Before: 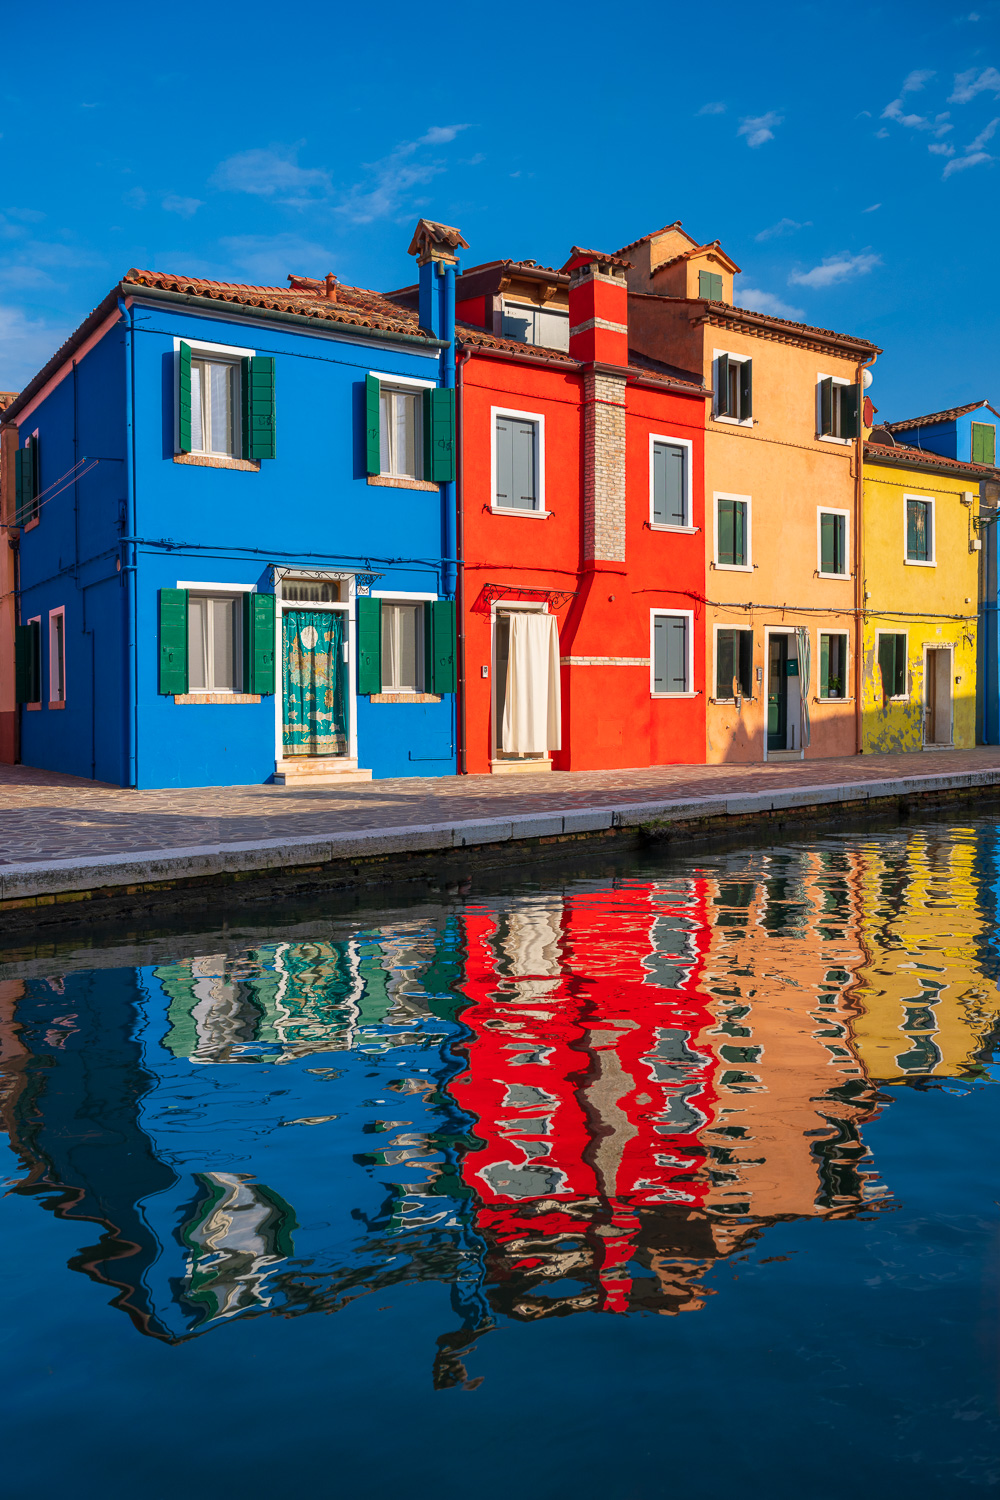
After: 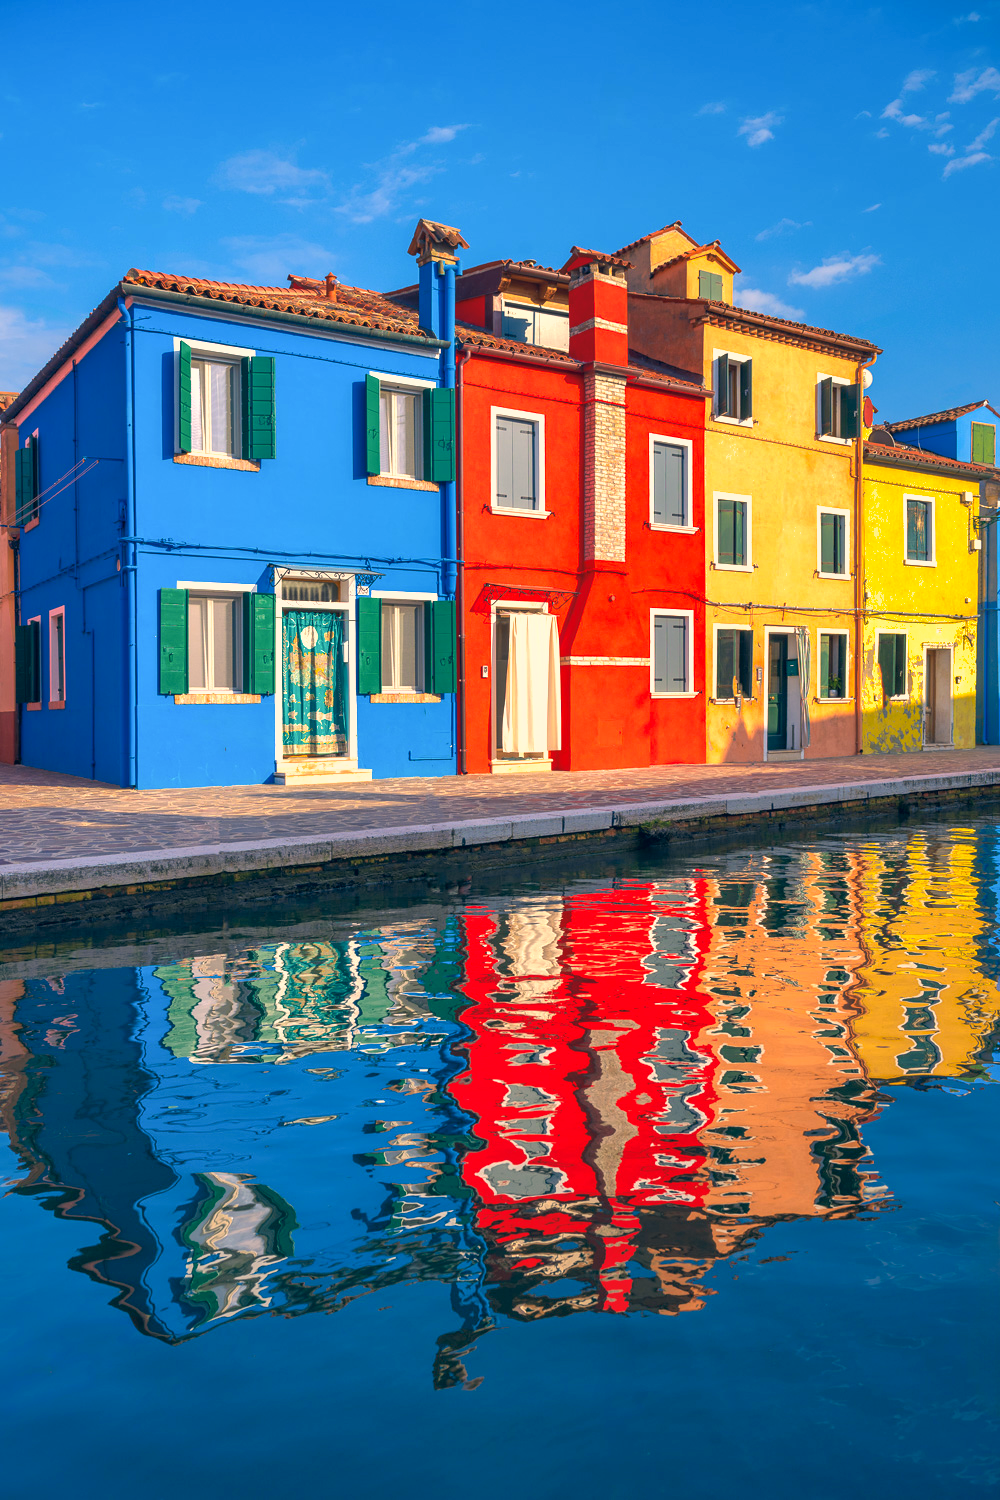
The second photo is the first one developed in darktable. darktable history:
color correction: highlights a* 10.32, highlights b* 14.66, shadows a* -9.59, shadows b* -15.02
exposure: exposure 0.636 EV, compensate highlight preservation false
shadows and highlights: on, module defaults
